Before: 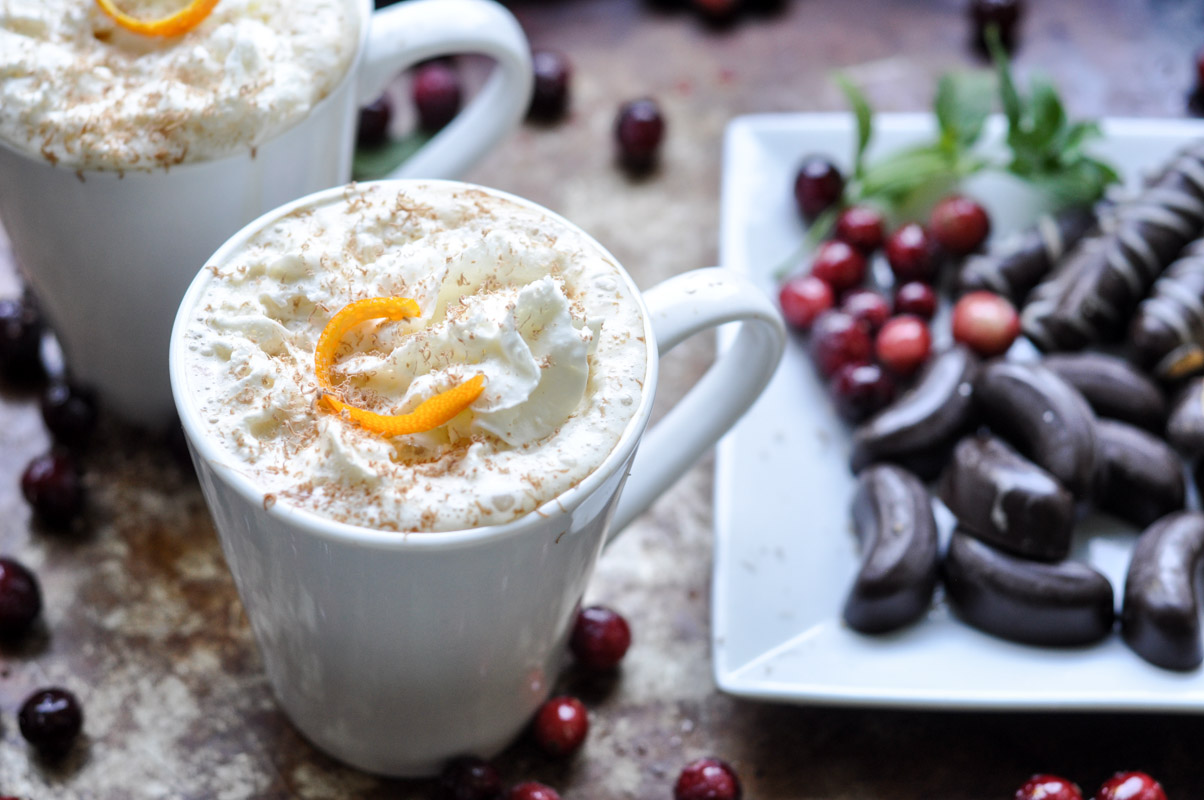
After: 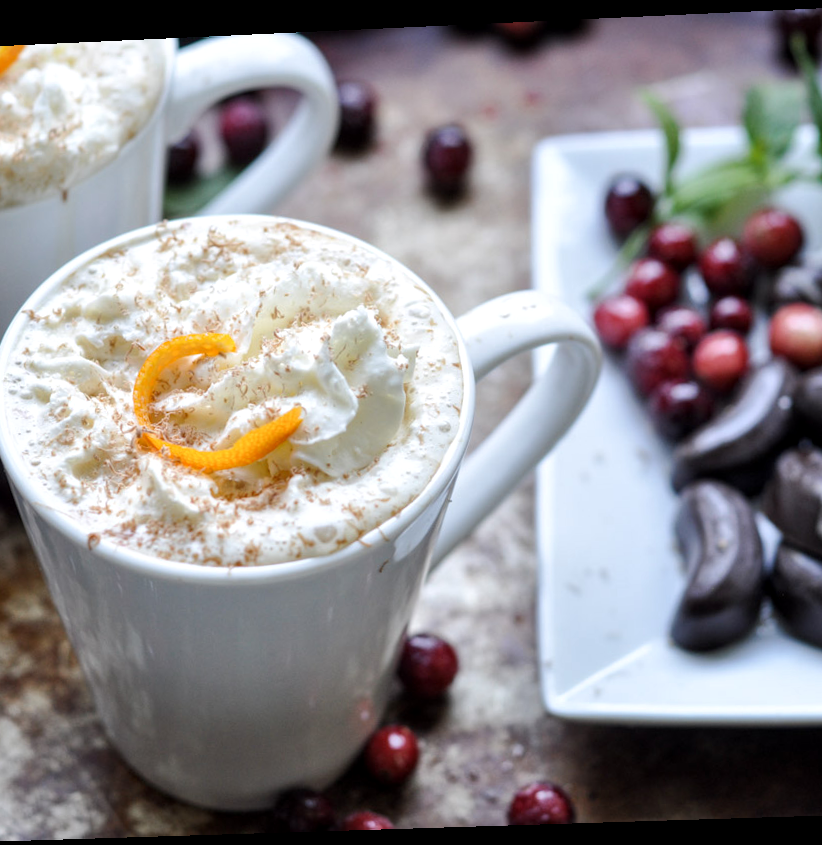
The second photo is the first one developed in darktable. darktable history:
local contrast: highlights 100%, shadows 100%, detail 120%, midtone range 0.2
tone equalizer: on, module defaults
rotate and perspective: rotation -2.22°, lens shift (horizontal) -0.022, automatic cropping off
crop: left 15.419%, right 17.914%
